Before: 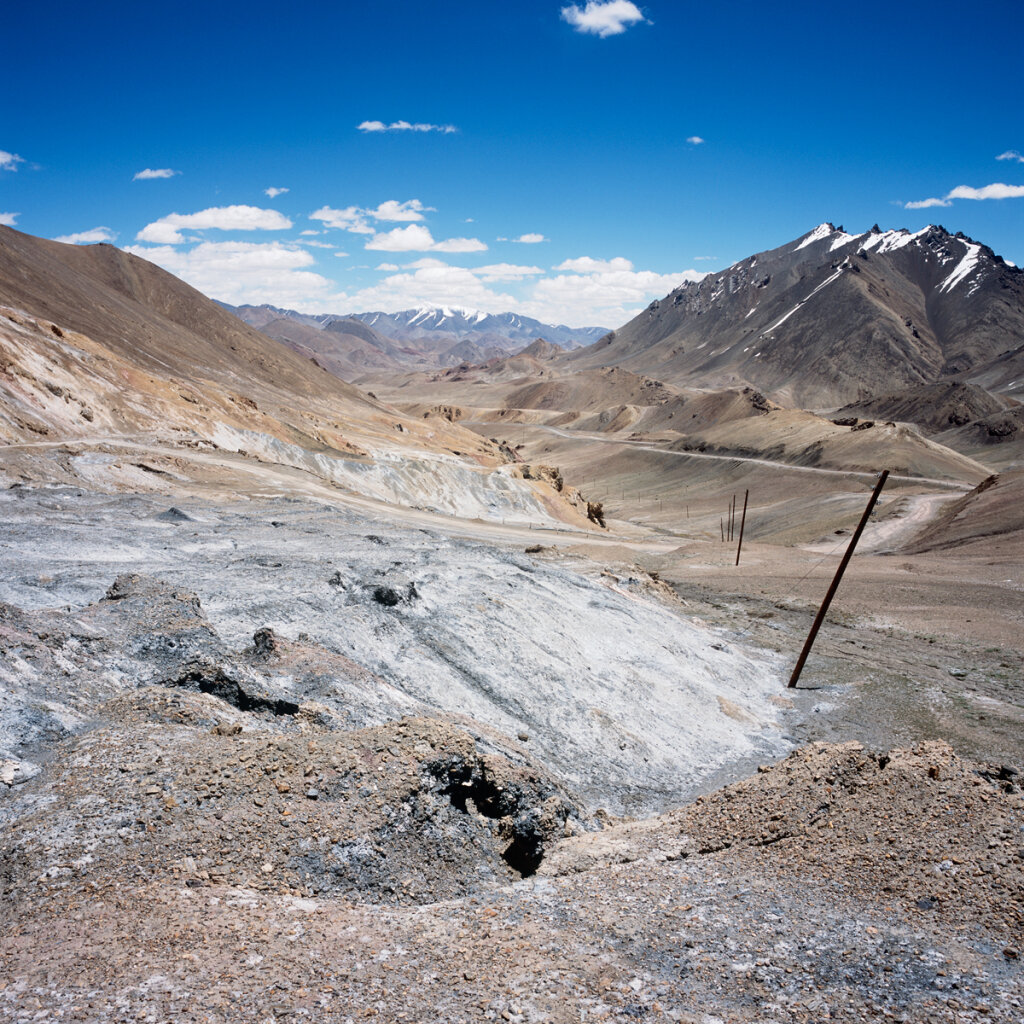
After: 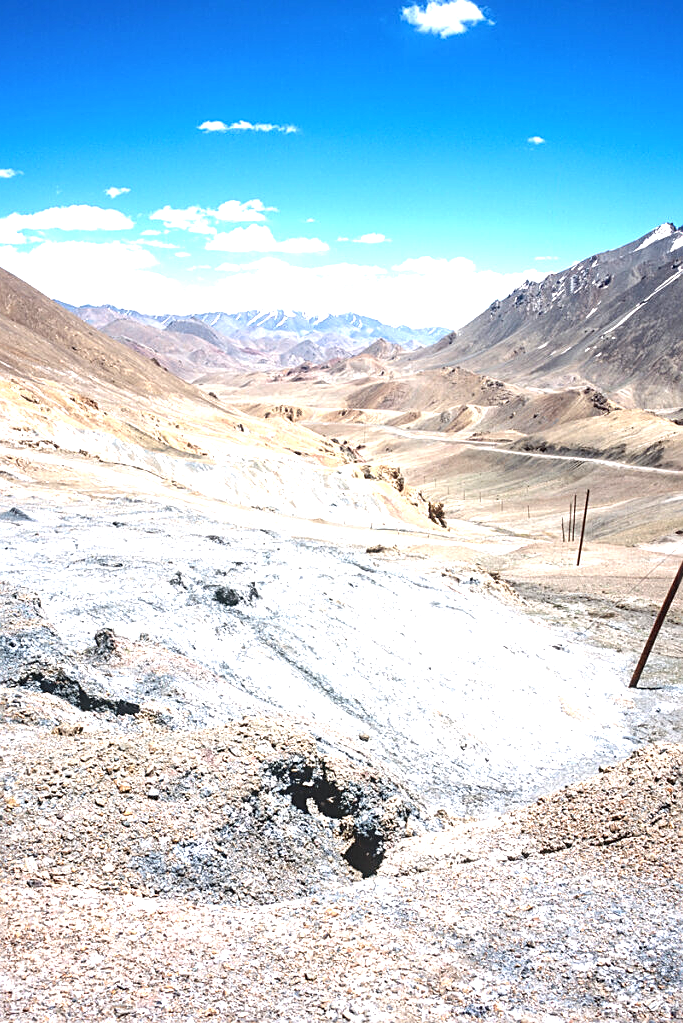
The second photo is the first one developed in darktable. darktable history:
exposure: black level correction 0, exposure 1.278 EV, compensate exposure bias true, compensate highlight preservation false
sharpen: amount 0.494
local contrast: detail 109%
crop and rotate: left 15.529%, right 17.693%
